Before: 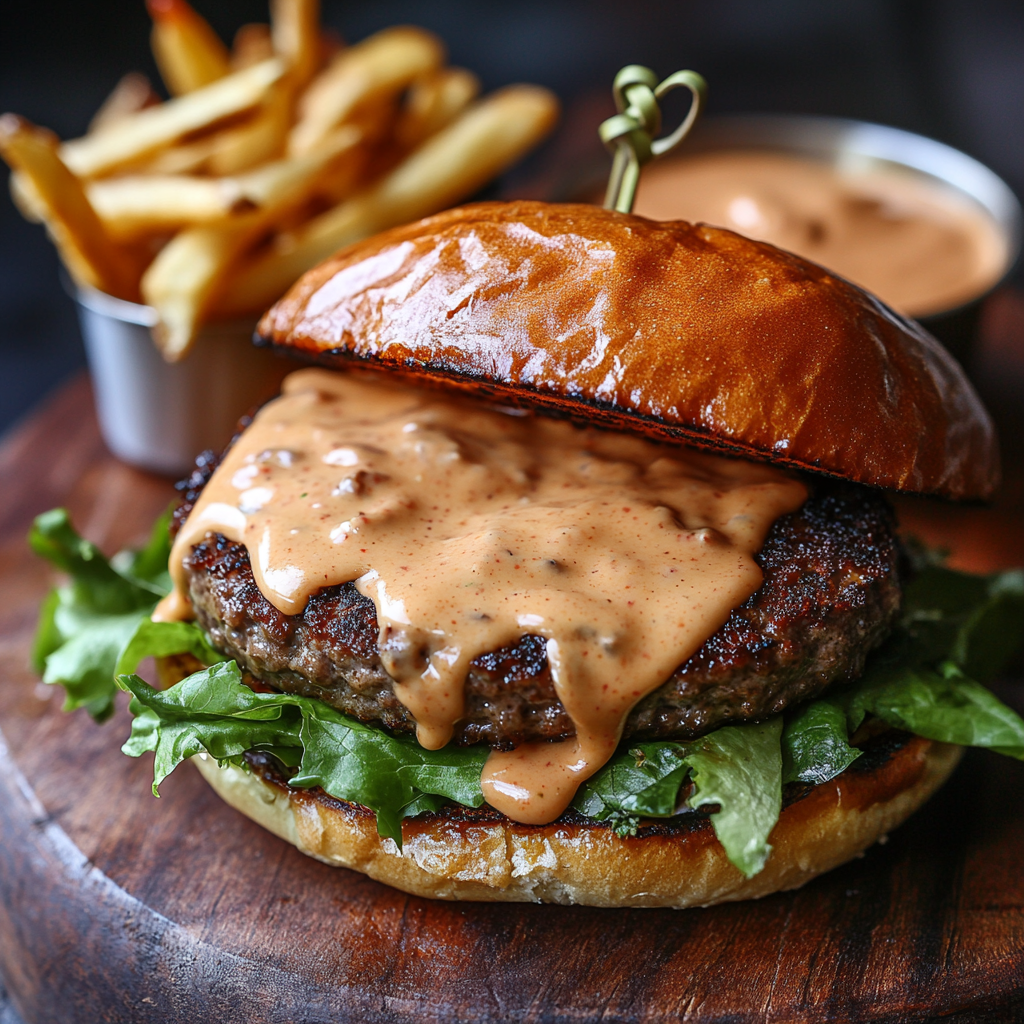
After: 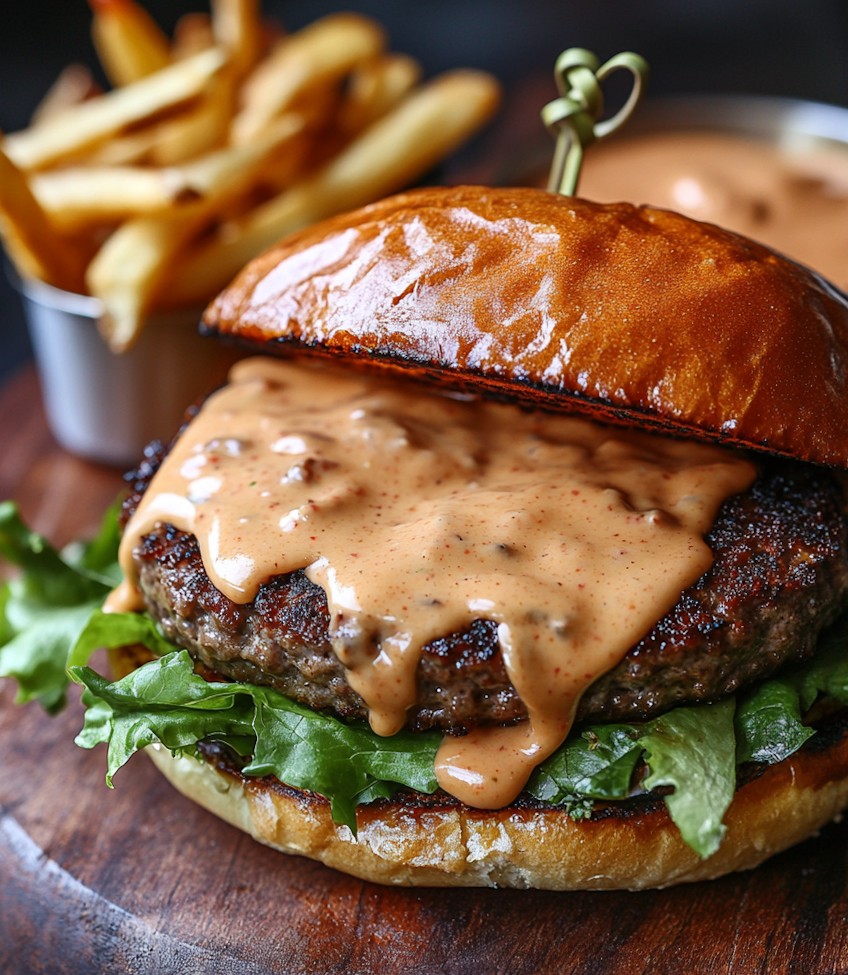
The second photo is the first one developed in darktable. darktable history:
crop and rotate: angle 1°, left 4.281%, top 0.642%, right 11.383%, bottom 2.486%
base curve: curves: ch0 [(0, 0) (0.989, 0.992)], preserve colors none
